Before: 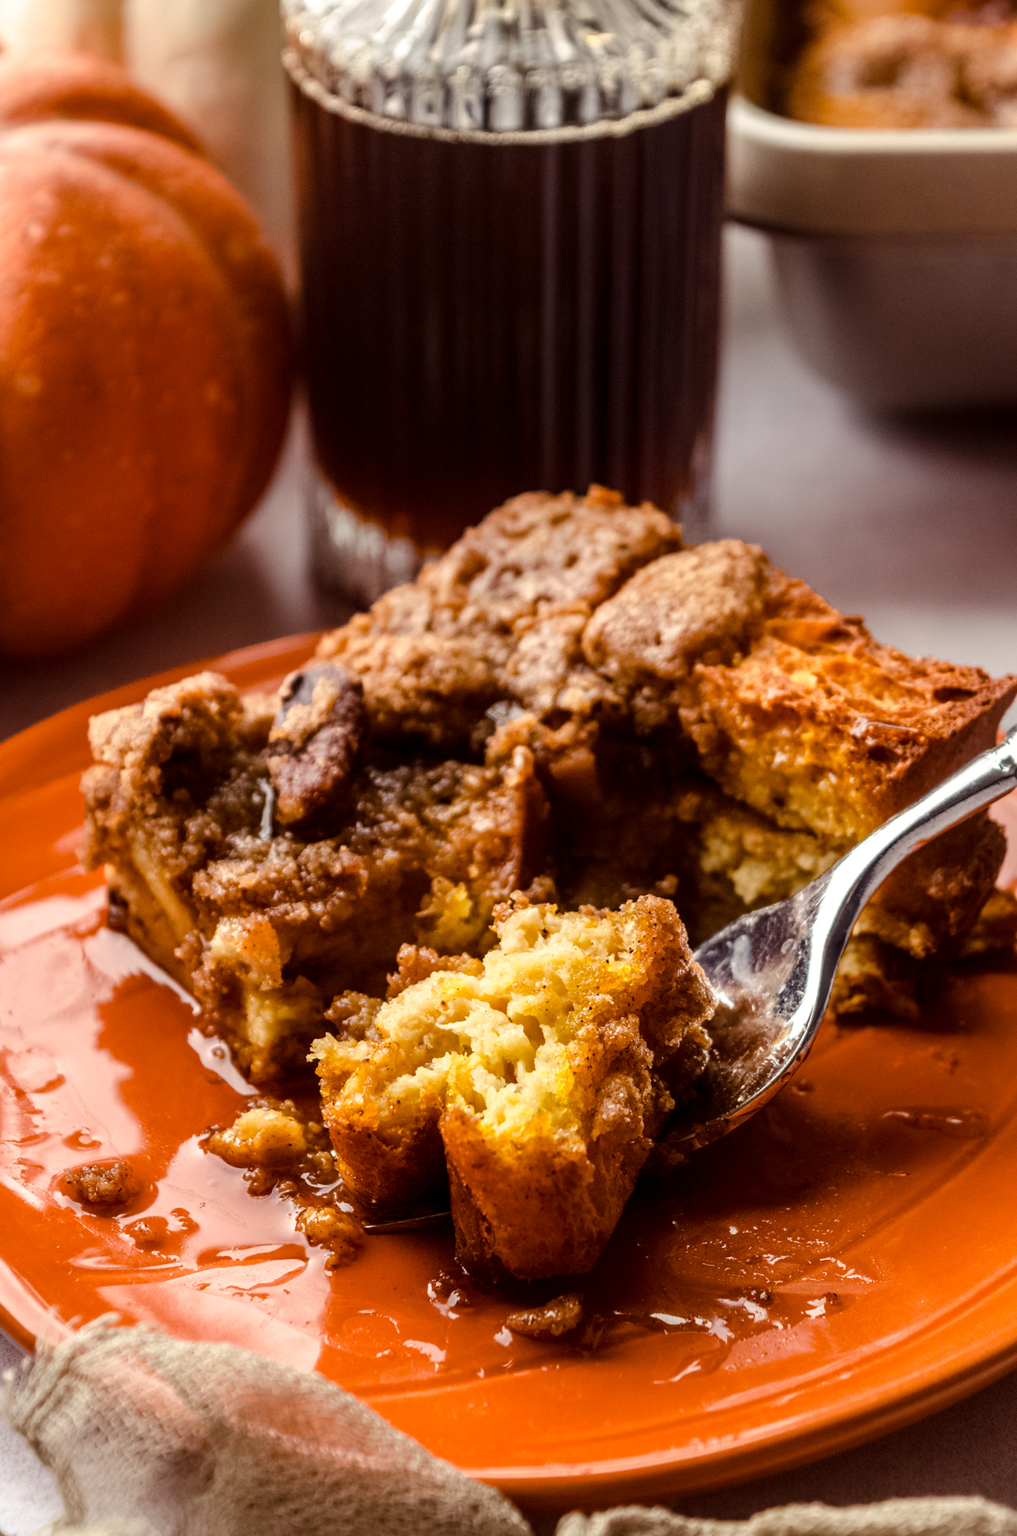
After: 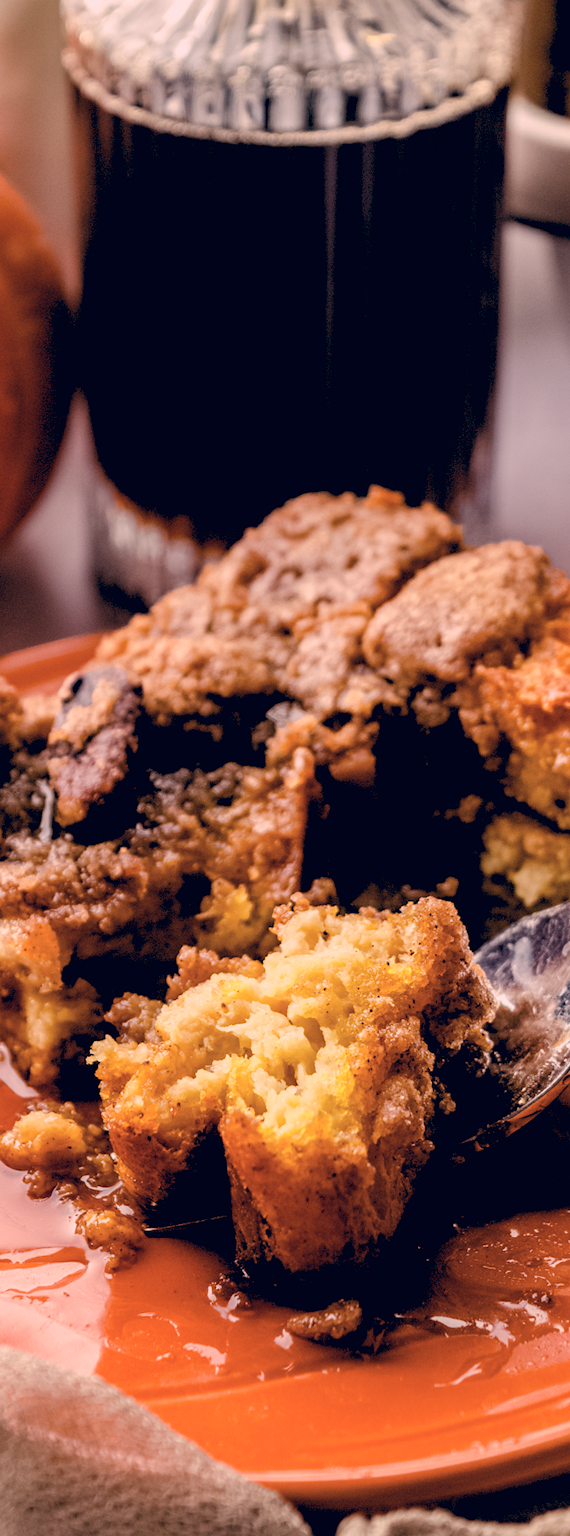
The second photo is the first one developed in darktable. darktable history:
crop: left 21.674%, right 22.086%
rgb levels: preserve colors sum RGB, levels [[0.038, 0.433, 0.934], [0, 0.5, 1], [0, 0.5, 1]]
color correction: highlights a* 14.46, highlights b* 5.85, shadows a* -5.53, shadows b* -15.24, saturation 0.85
